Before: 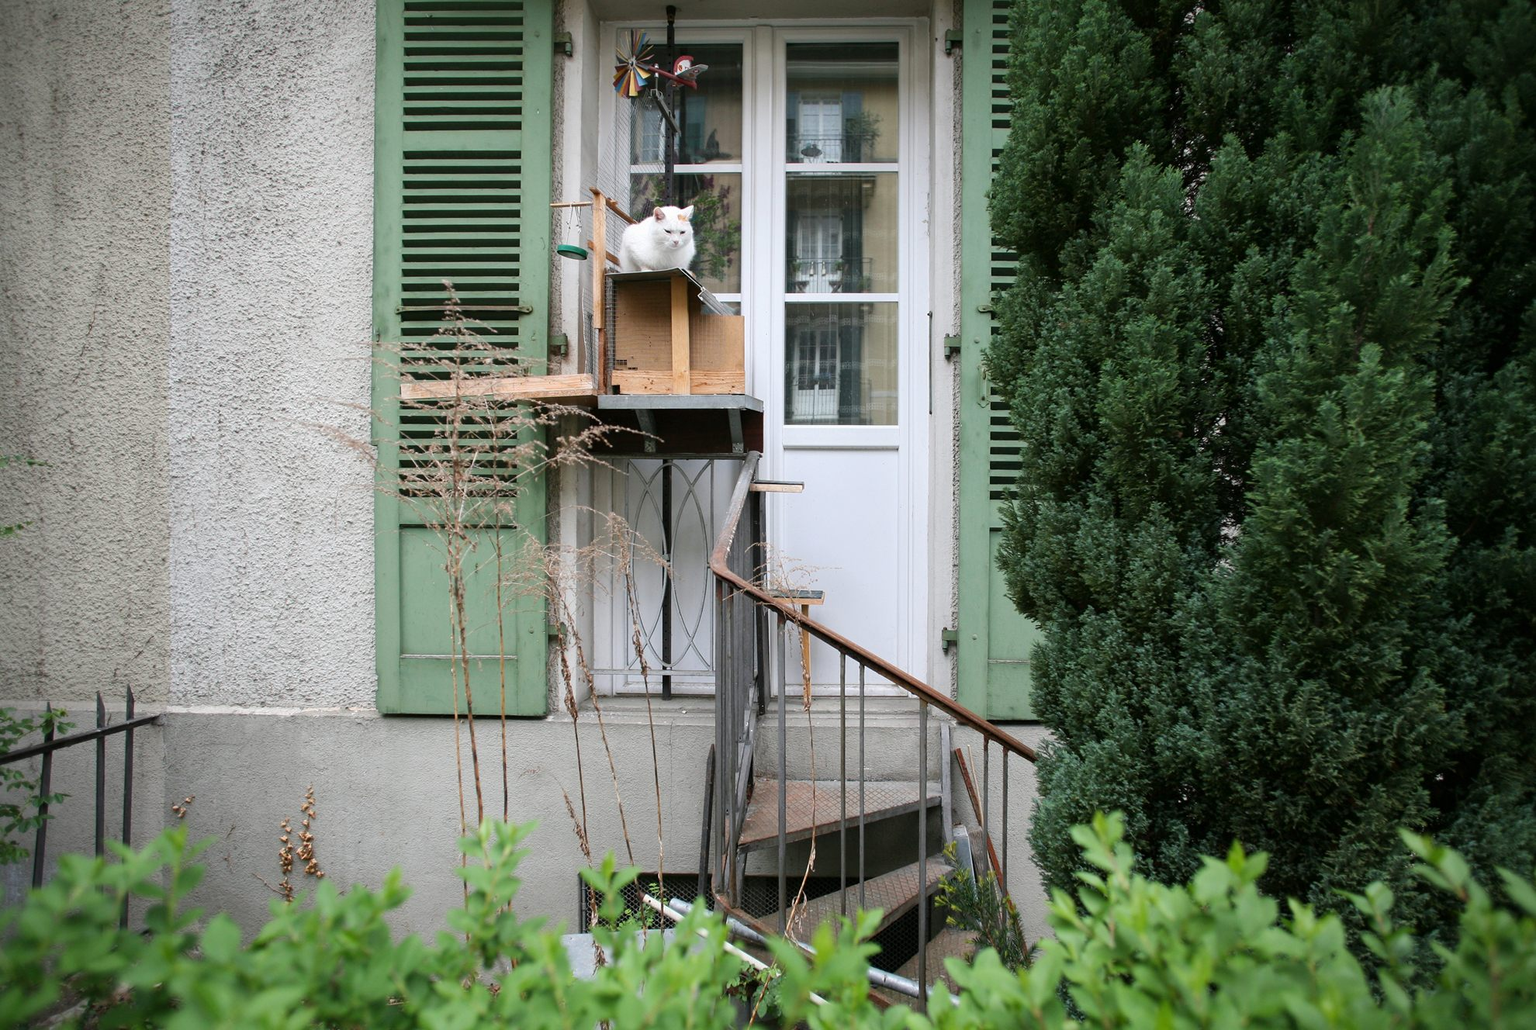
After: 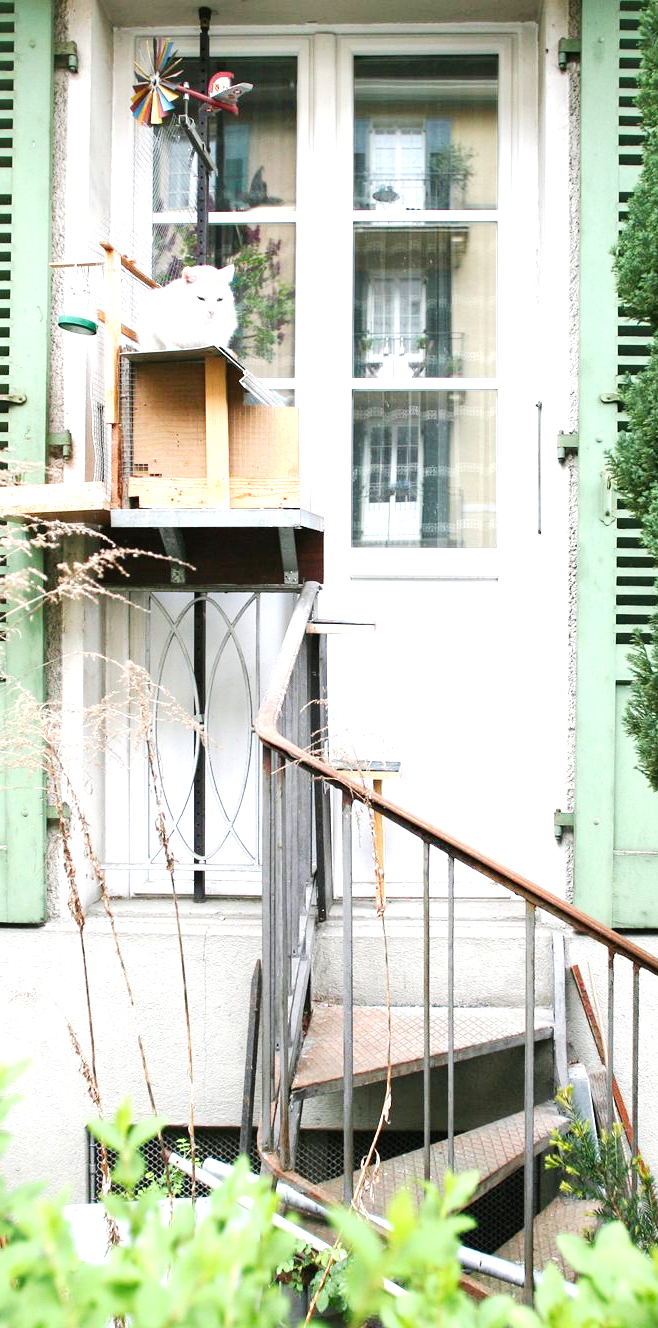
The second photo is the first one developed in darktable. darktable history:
exposure: black level correction 0, exposure 1.379 EV, compensate exposure bias true, compensate highlight preservation false
crop: left 33.36%, right 33.36%
tone curve: curves: ch0 [(0, 0) (0.003, 0.014) (0.011, 0.019) (0.025, 0.026) (0.044, 0.037) (0.069, 0.053) (0.1, 0.083) (0.136, 0.121) (0.177, 0.163) (0.224, 0.22) (0.277, 0.281) (0.335, 0.354) (0.399, 0.436) (0.468, 0.526) (0.543, 0.612) (0.623, 0.706) (0.709, 0.79) (0.801, 0.858) (0.898, 0.925) (1, 1)], preserve colors none
